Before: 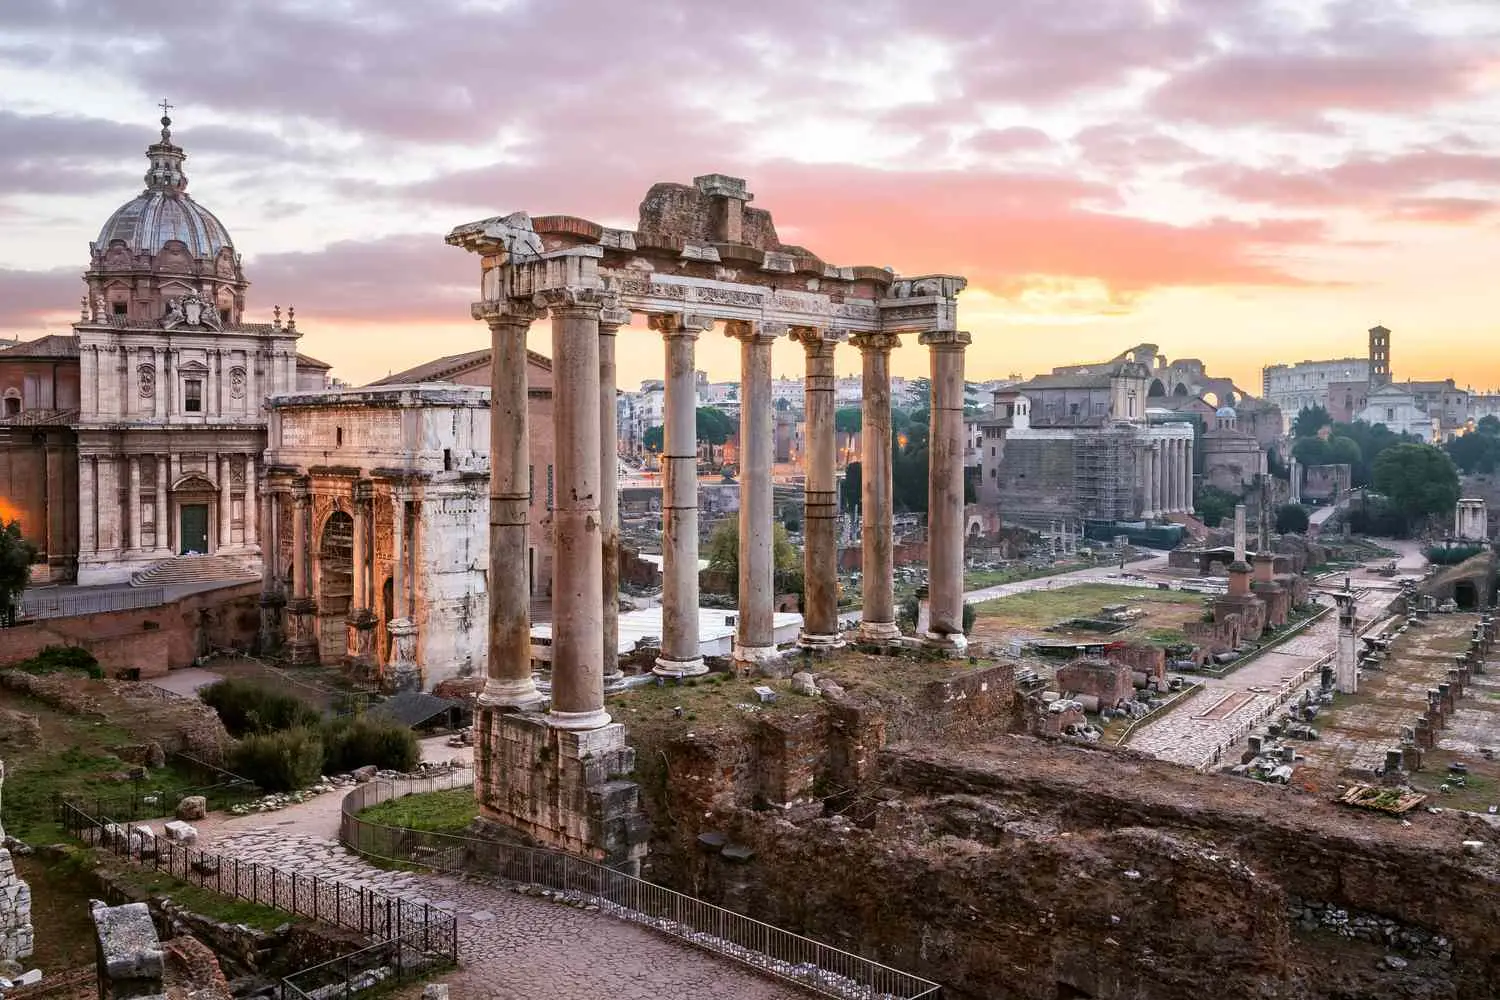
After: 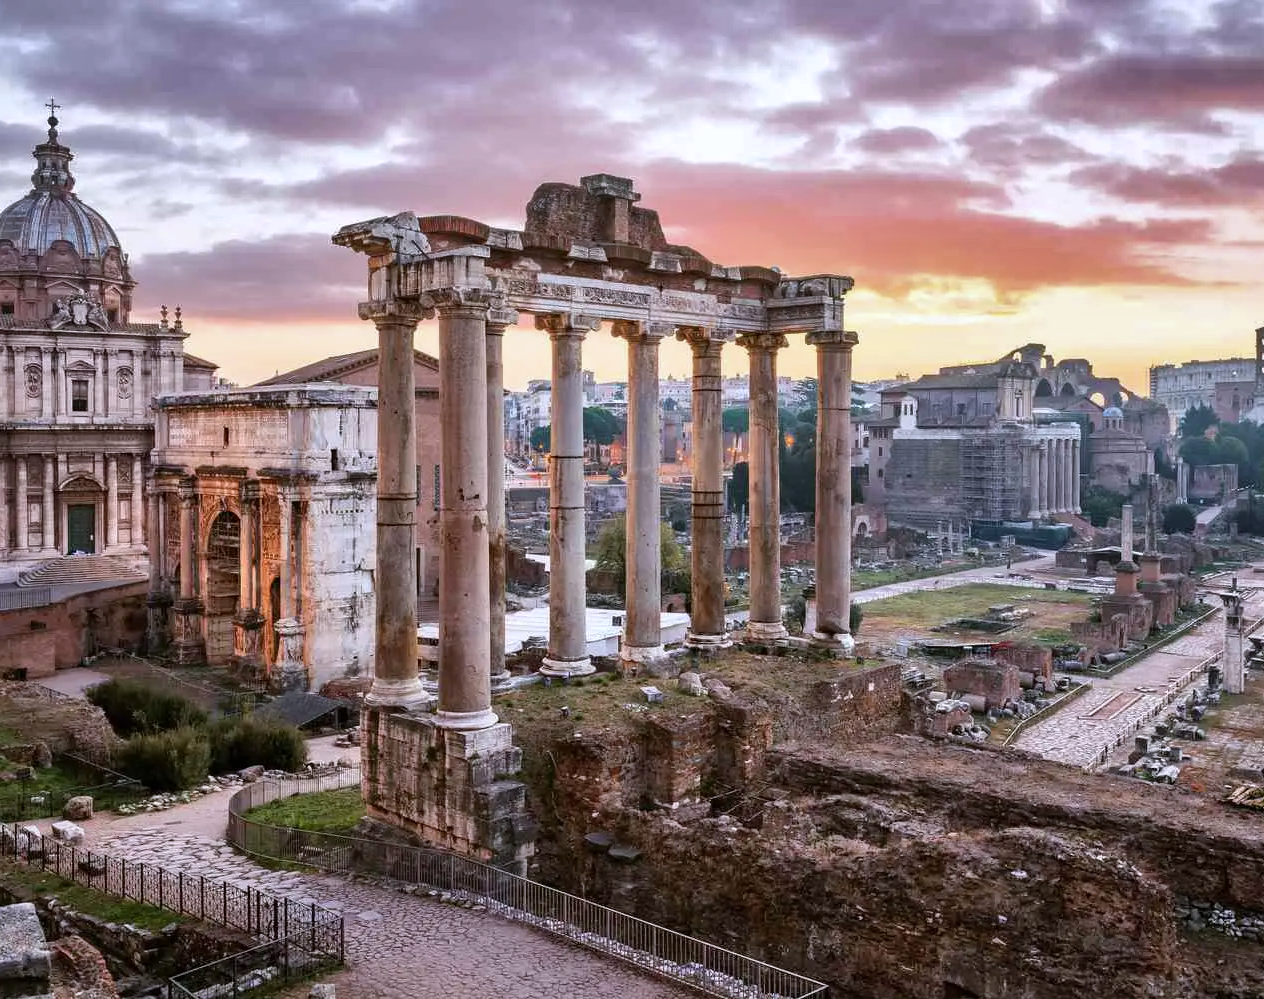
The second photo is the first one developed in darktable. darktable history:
shadows and highlights: radius 108.52, shadows 44.07, highlights -67.8, low approximation 0.01, soften with gaussian
crop: left 7.598%, right 7.873%
white balance: red 0.984, blue 1.059
